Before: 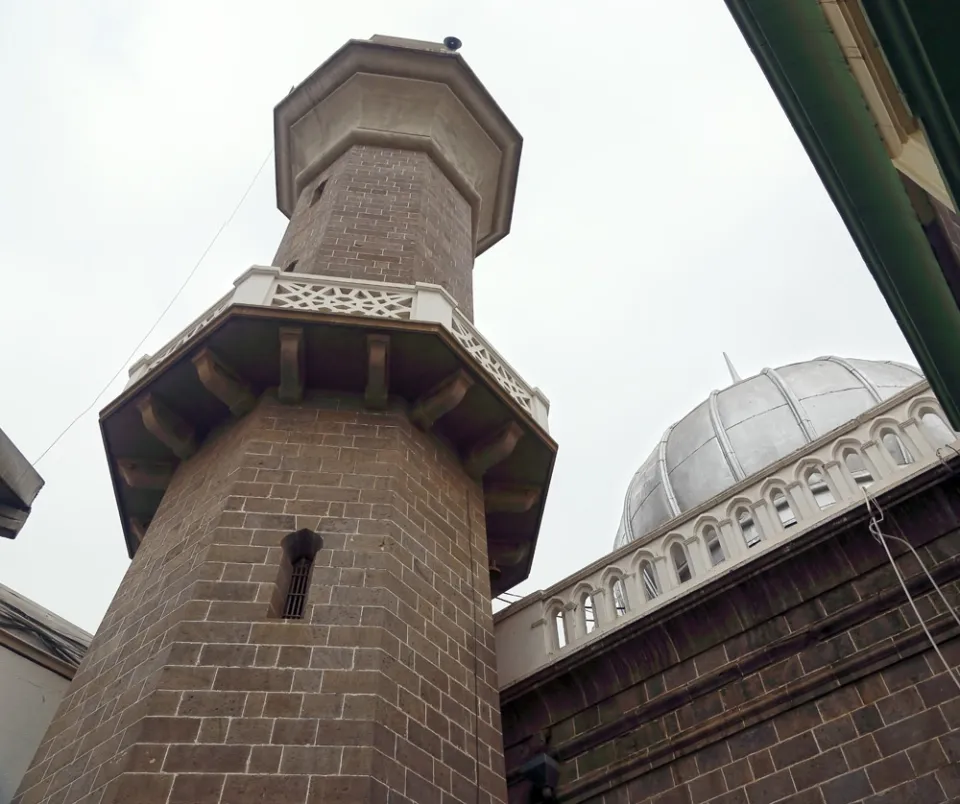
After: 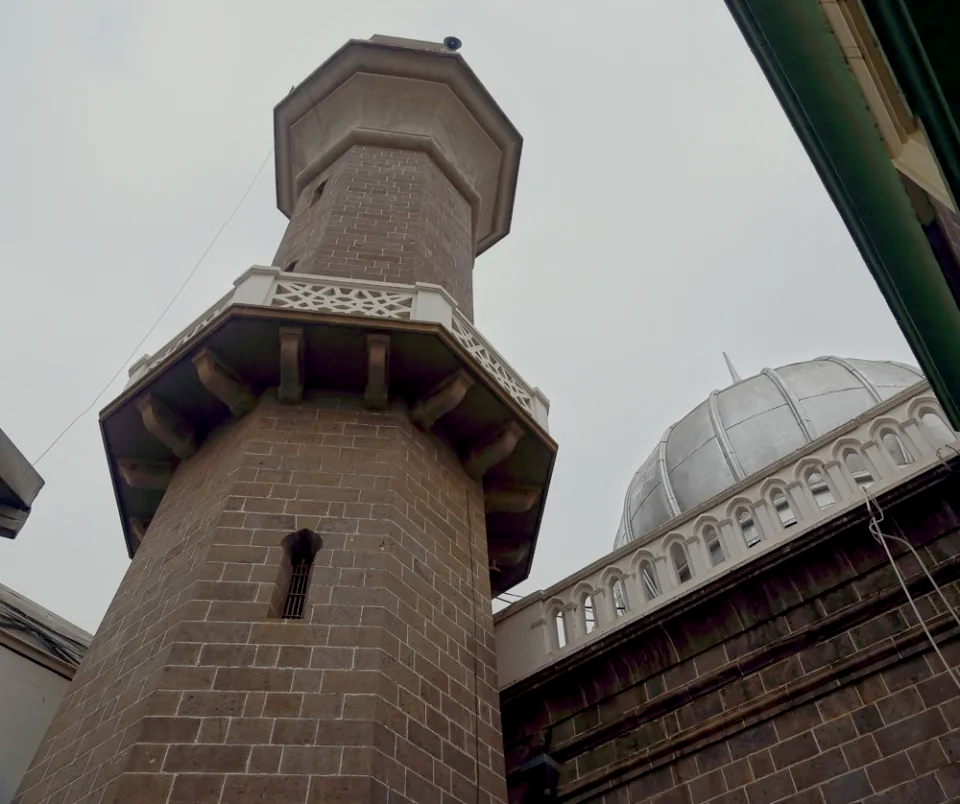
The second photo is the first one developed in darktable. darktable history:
exposure: black level correction 0.009, exposure -0.637 EV, compensate highlight preservation false
tone equalizer: on, module defaults
rgb curve: curves: ch0 [(0, 0) (0.053, 0.068) (0.122, 0.128) (1, 1)]
